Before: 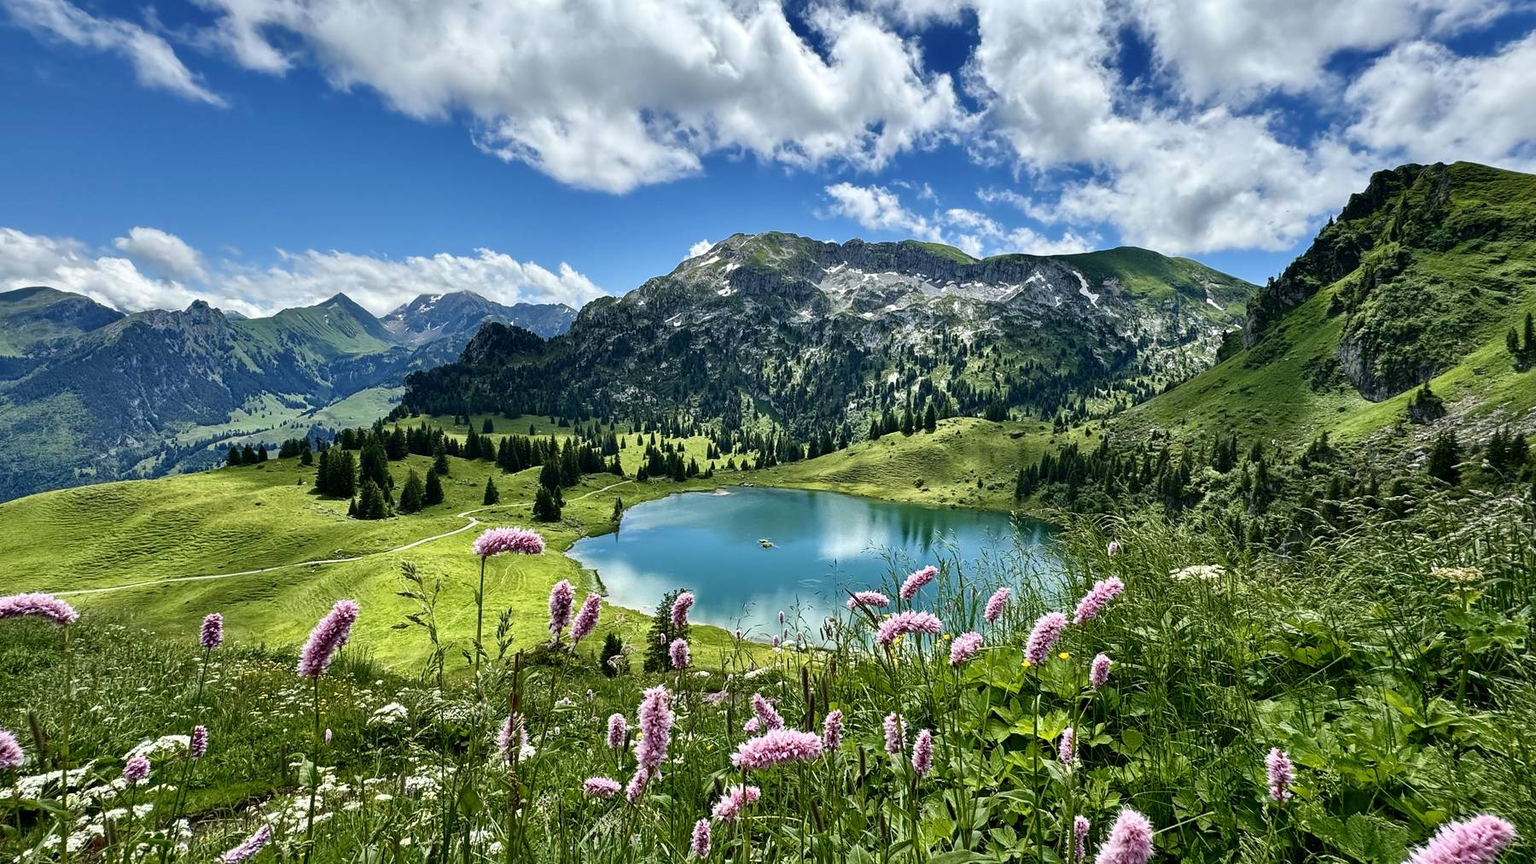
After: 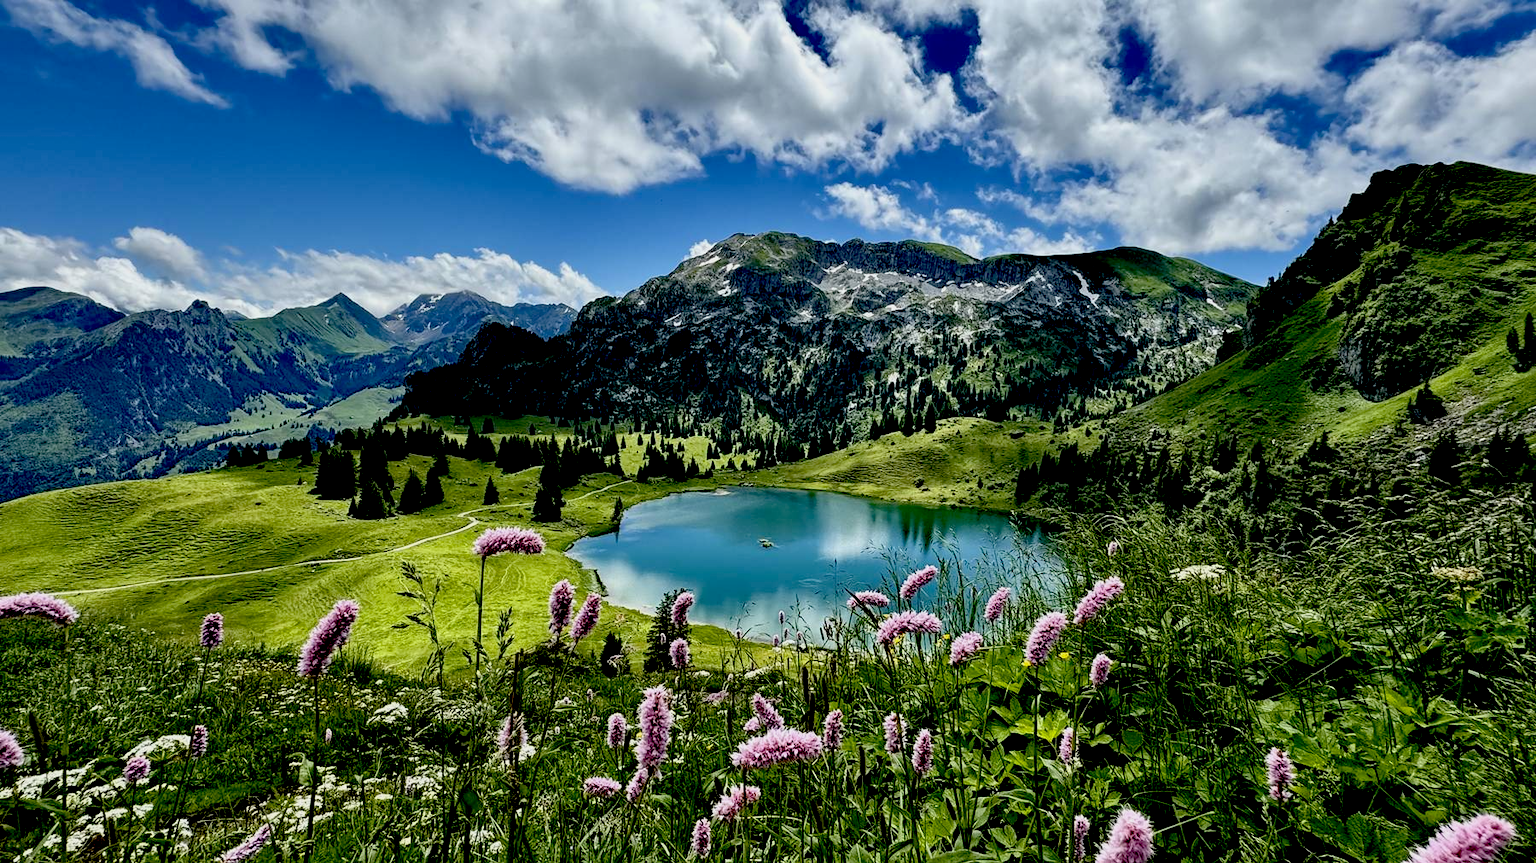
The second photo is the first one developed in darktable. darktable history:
exposure: black level correction 0.046, exposure -0.232 EV, compensate exposure bias true, compensate highlight preservation false
